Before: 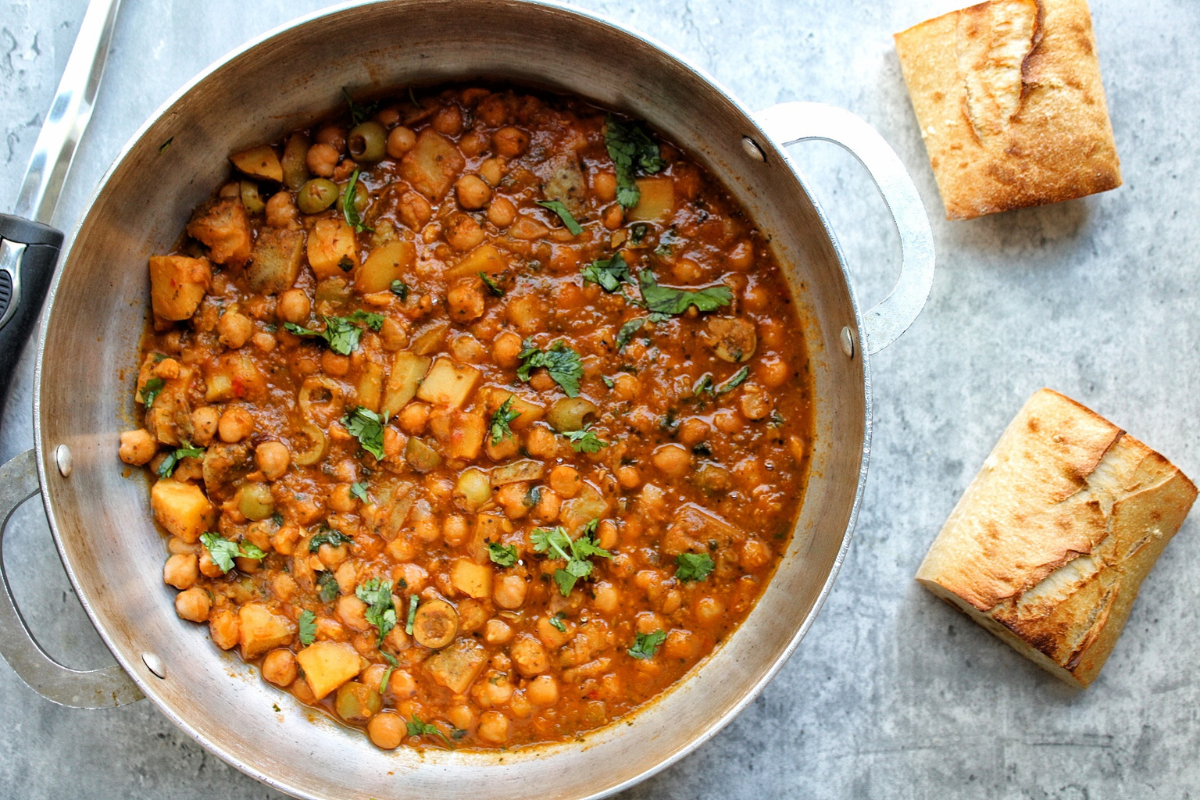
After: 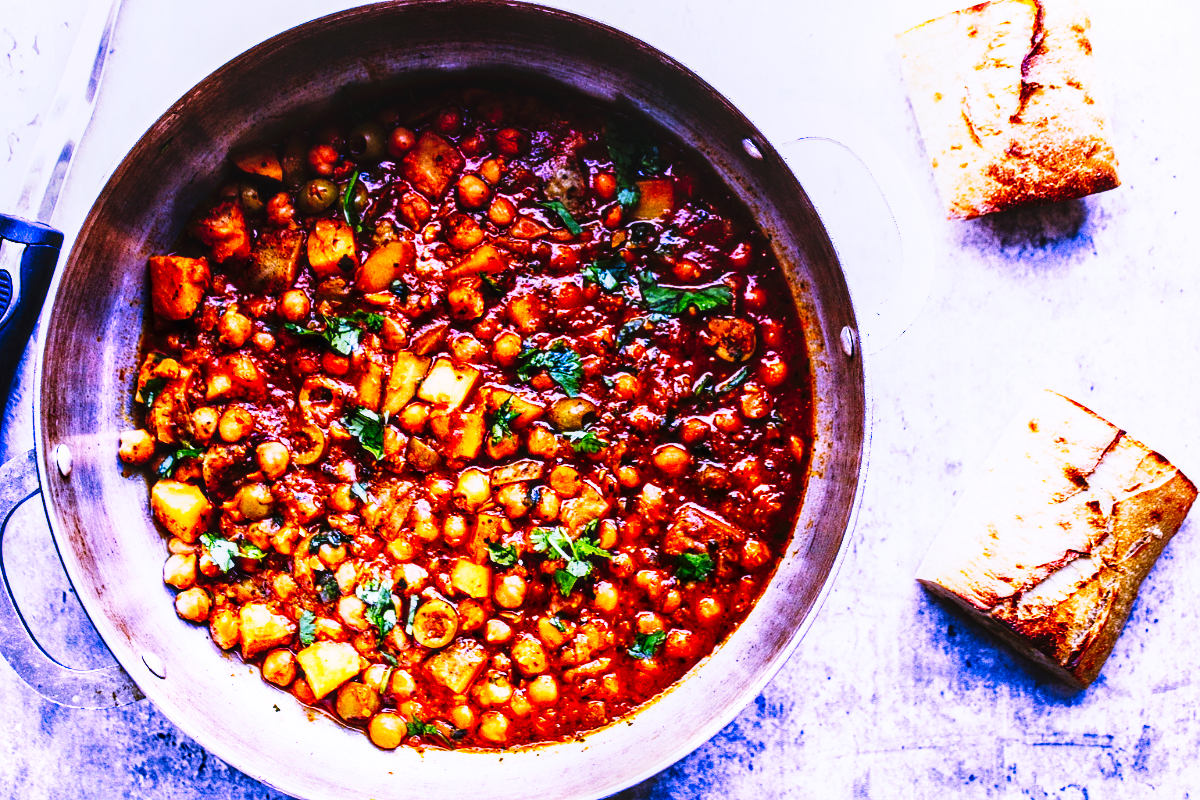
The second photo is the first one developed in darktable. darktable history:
sharpen: amount 0.2
white balance: red 0.98, blue 1.61
tone curve: curves: ch0 [(0, 0) (0.003, 0.003) (0.011, 0.006) (0.025, 0.01) (0.044, 0.016) (0.069, 0.02) (0.1, 0.025) (0.136, 0.034) (0.177, 0.051) (0.224, 0.08) (0.277, 0.131) (0.335, 0.209) (0.399, 0.328) (0.468, 0.47) (0.543, 0.629) (0.623, 0.788) (0.709, 0.903) (0.801, 0.965) (0.898, 0.989) (1, 1)], preserve colors none
exposure: compensate highlight preservation false
tone equalizer: on, module defaults
local contrast: on, module defaults
contrast brightness saturation: contrast 0.21, brightness -0.11, saturation 0.21
